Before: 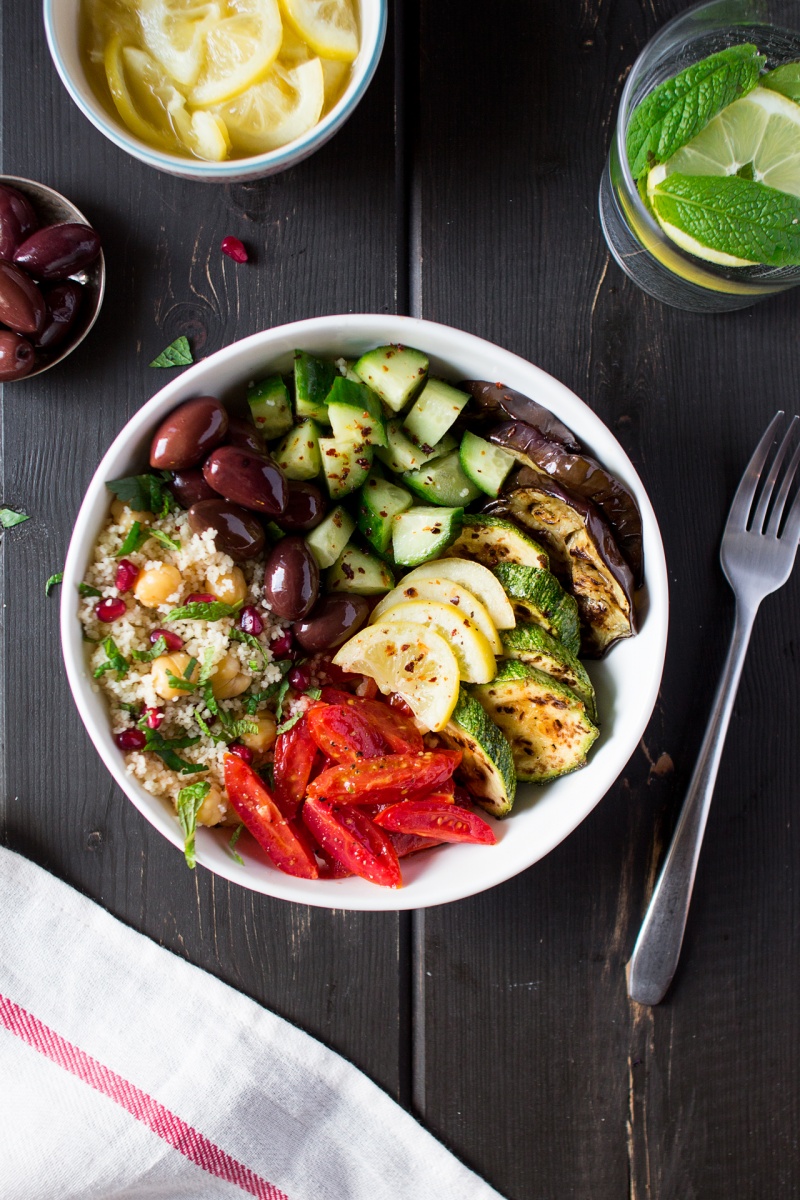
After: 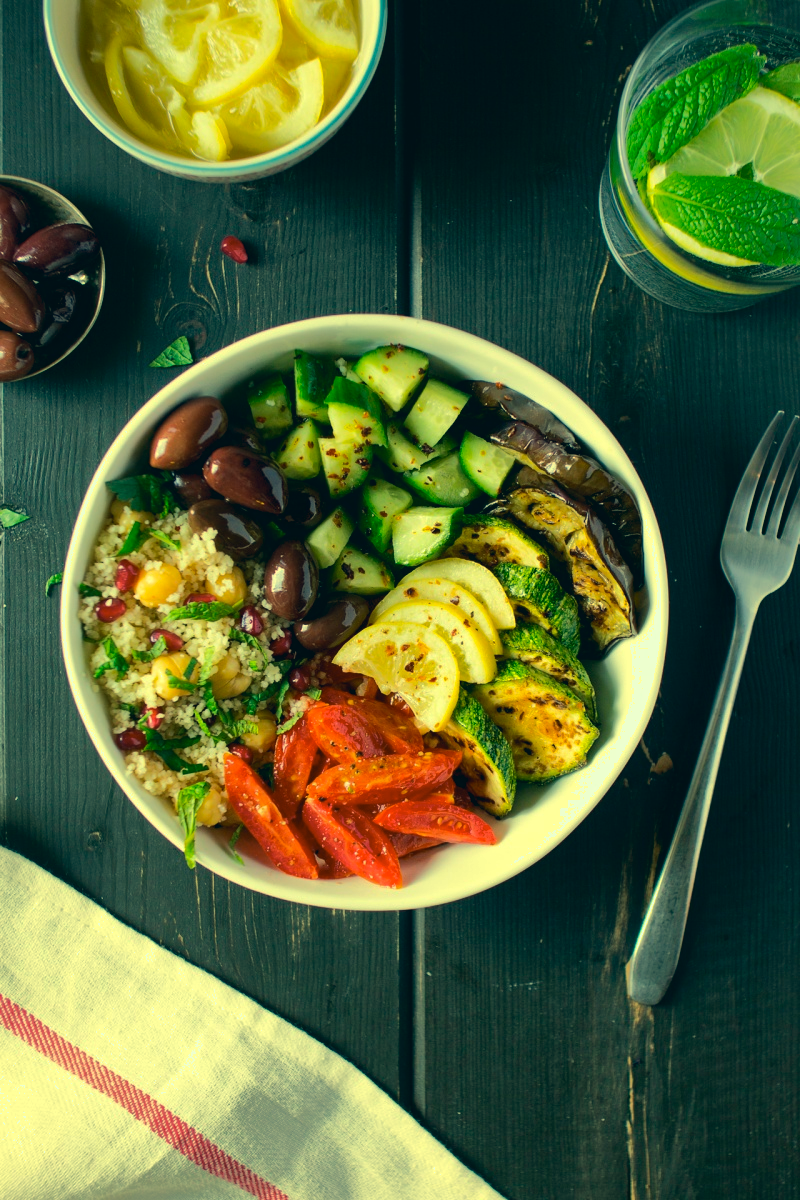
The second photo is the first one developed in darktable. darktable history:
color correction: highlights a* -20.08, highlights b* 9.8, shadows a* -20.4, shadows b* -10.76
white balance: red 1.123, blue 0.83
contrast brightness saturation: contrast 0.15, brightness -0.01, saturation 0.1
shadows and highlights: shadows 40, highlights -60
